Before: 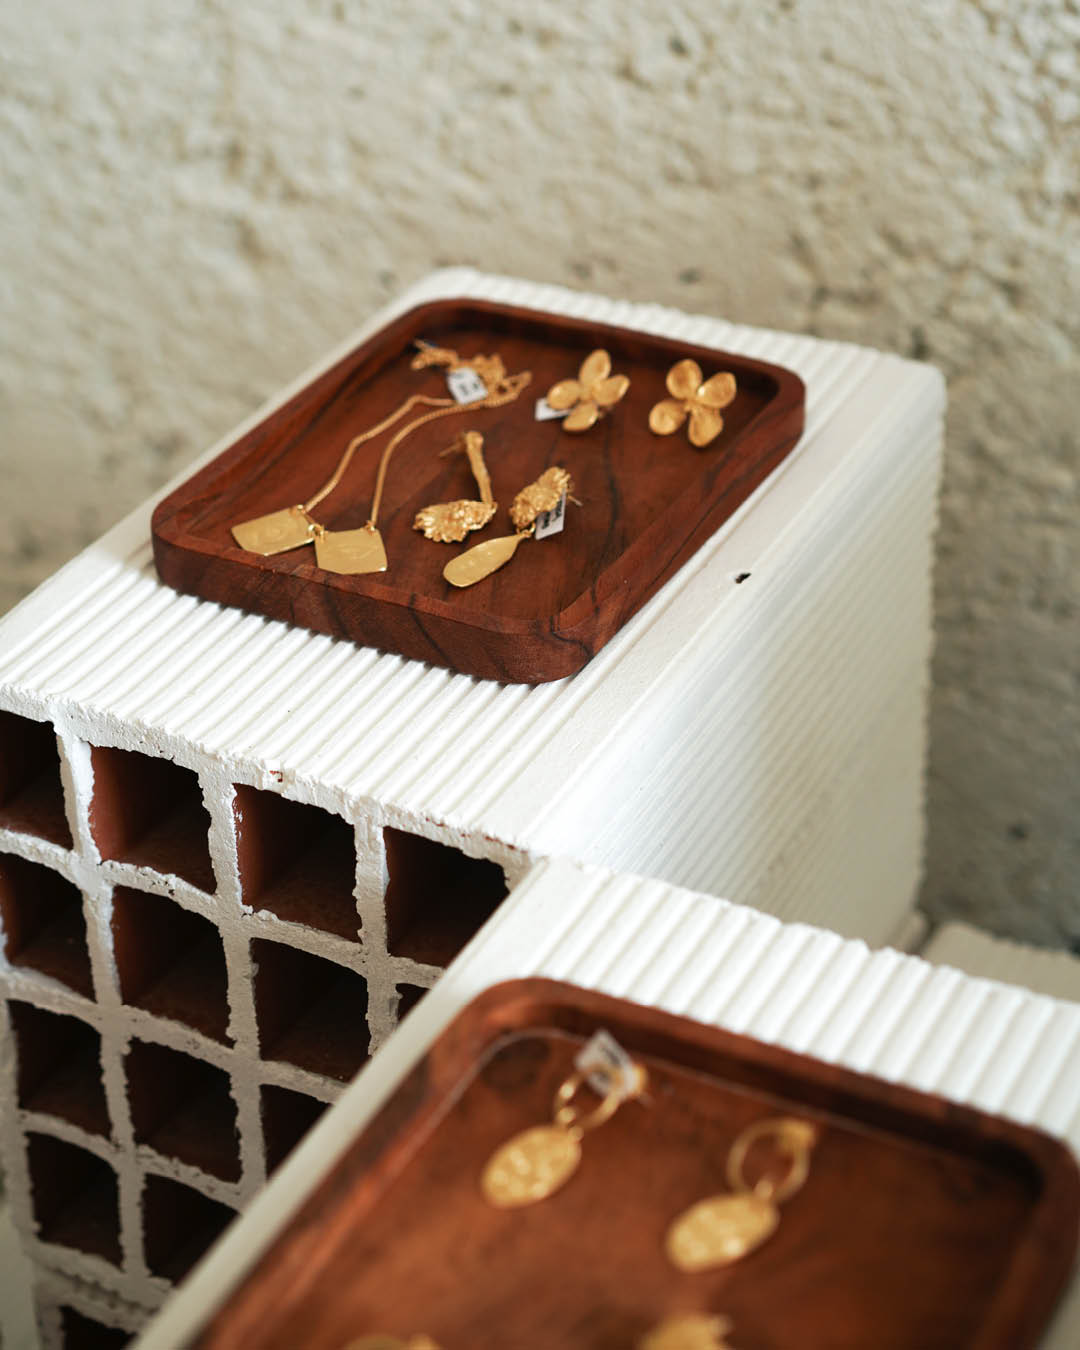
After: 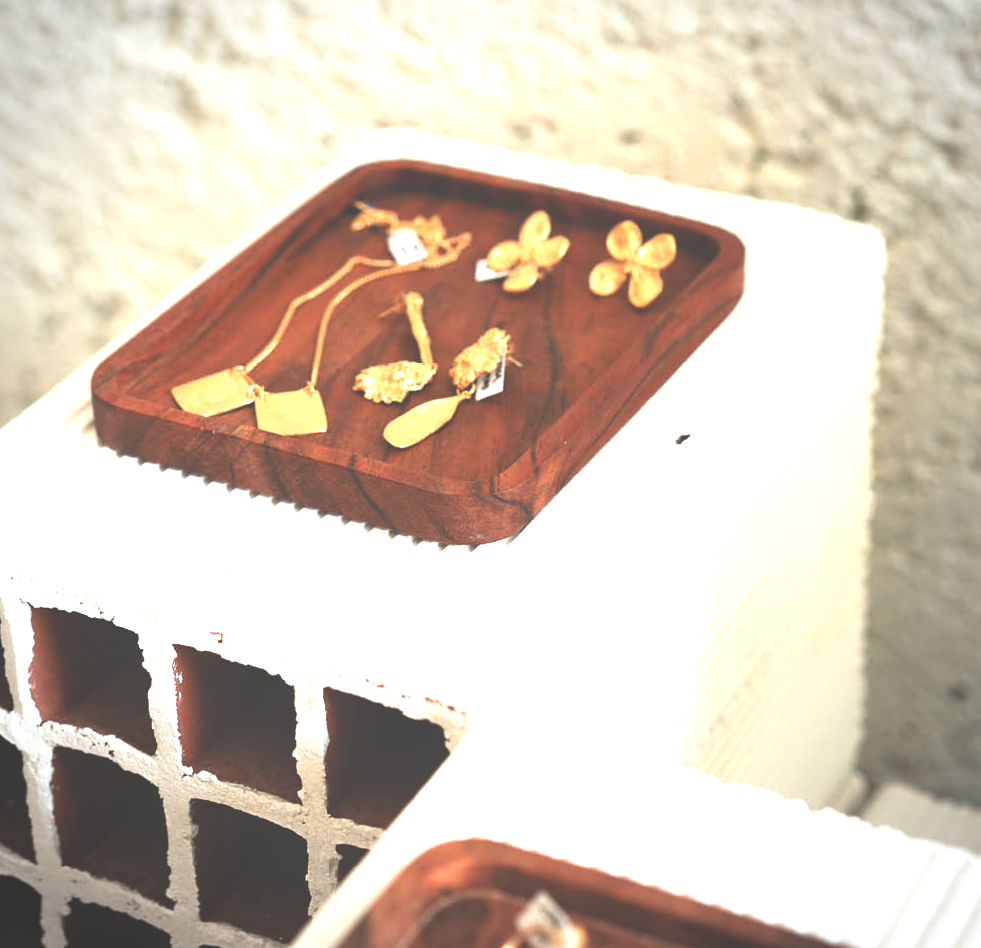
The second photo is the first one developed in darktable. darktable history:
crop: left 5.596%, top 10.314%, right 3.534%, bottom 19.395%
vignetting: automatic ratio true
exposure: black level correction -0.023, exposure 1.397 EV, compensate highlight preservation false
tone equalizer: -8 EV -0.55 EV
